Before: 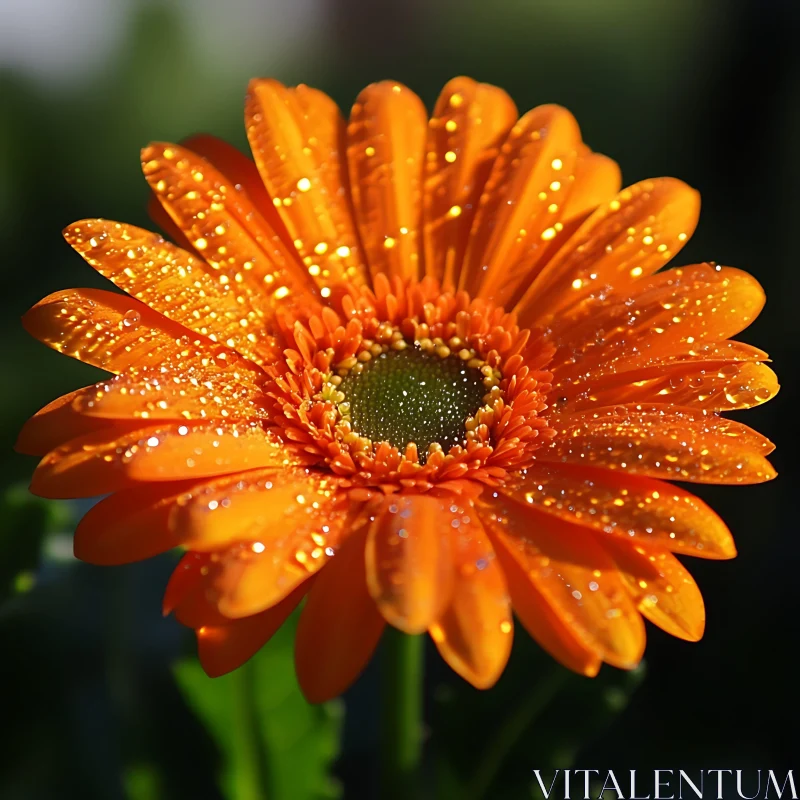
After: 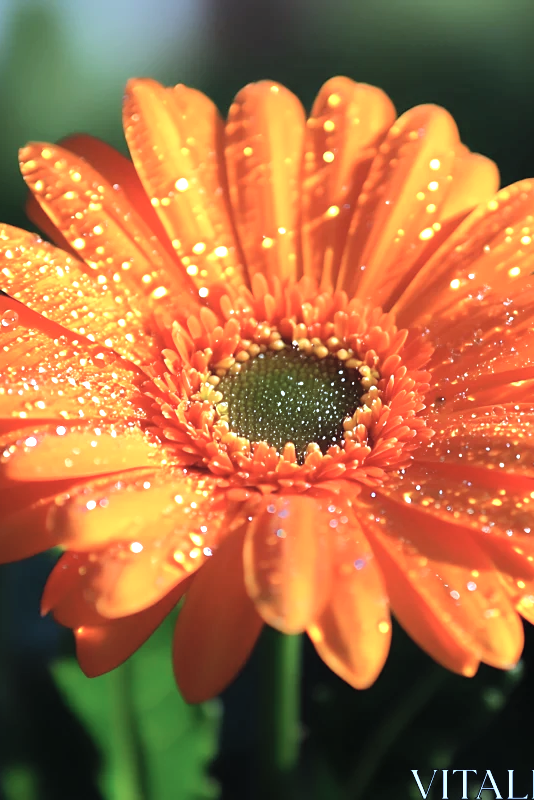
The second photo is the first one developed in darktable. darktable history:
tone equalizer: -8 EV -0.753 EV, -7 EV -0.687 EV, -6 EV -0.586 EV, -5 EV -0.38 EV, -3 EV 0.385 EV, -2 EV 0.6 EV, -1 EV 0.693 EV, +0 EV 0.723 EV
crop: left 15.373%, right 17.804%
color correction: highlights a* -9.38, highlights b* -22.66
contrast brightness saturation: brightness 0.117
